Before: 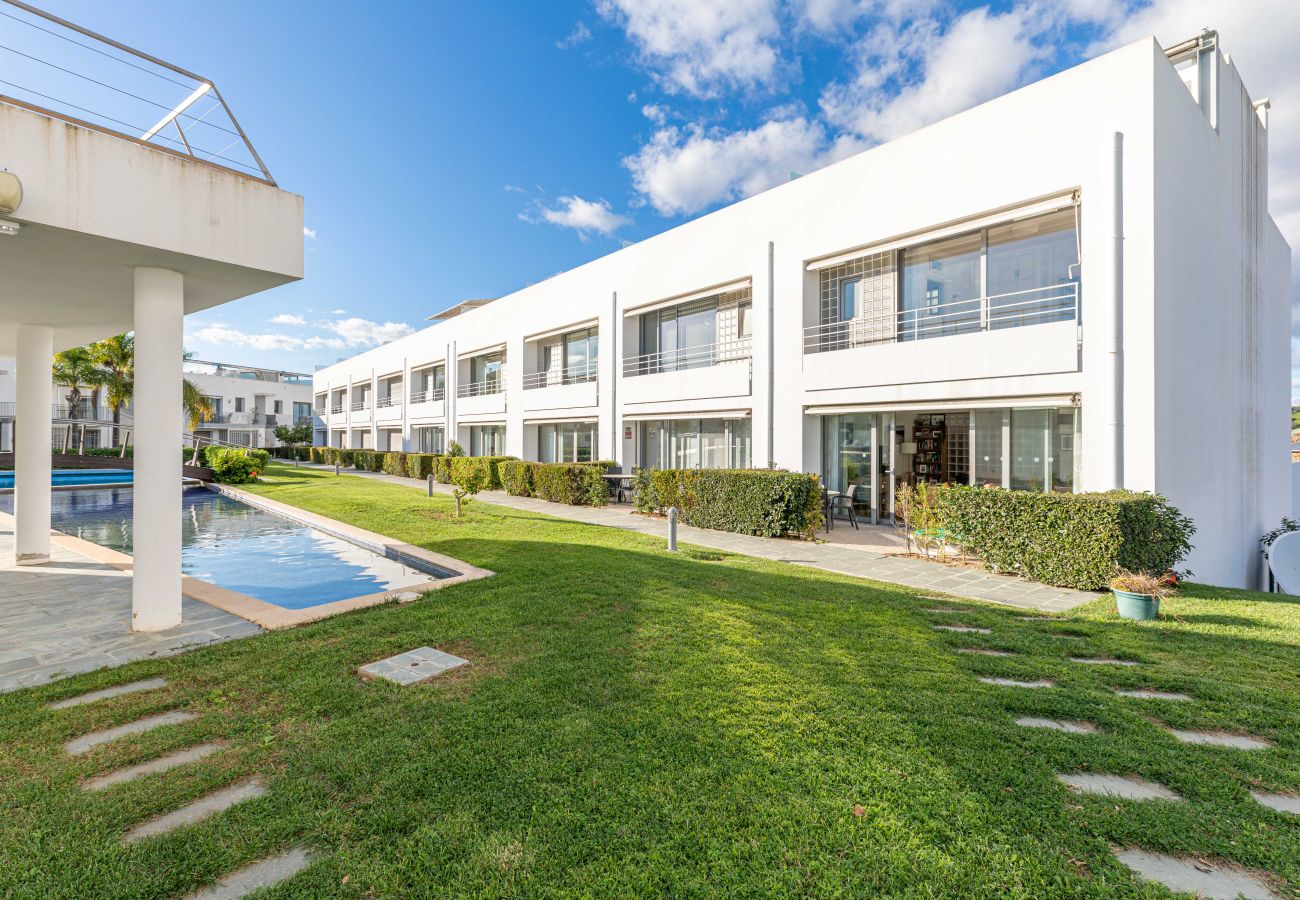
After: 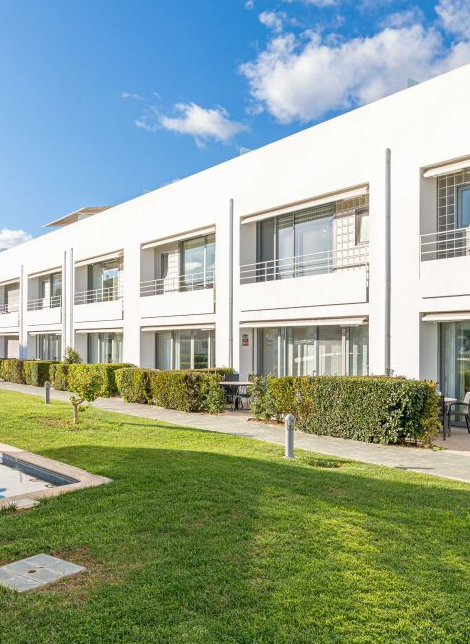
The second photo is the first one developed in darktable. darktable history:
crop and rotate: left 29.496%, top 10.355%, right 34.321%, bottom 18.008%
